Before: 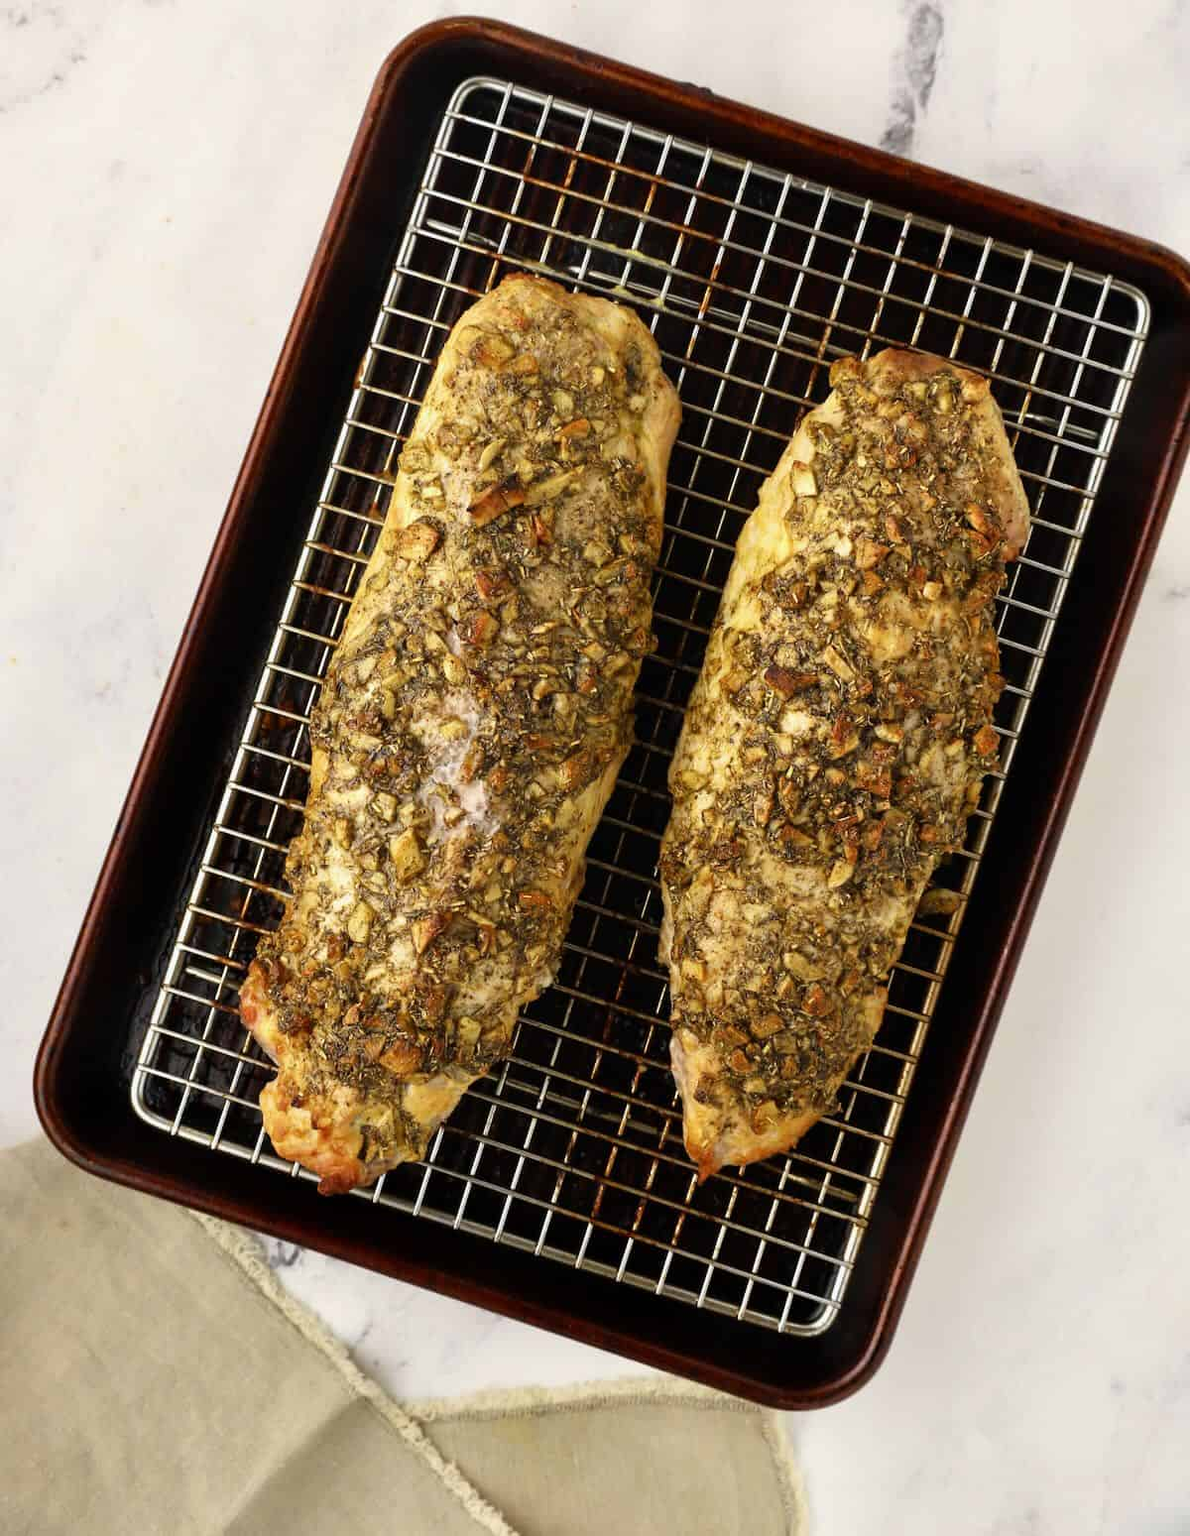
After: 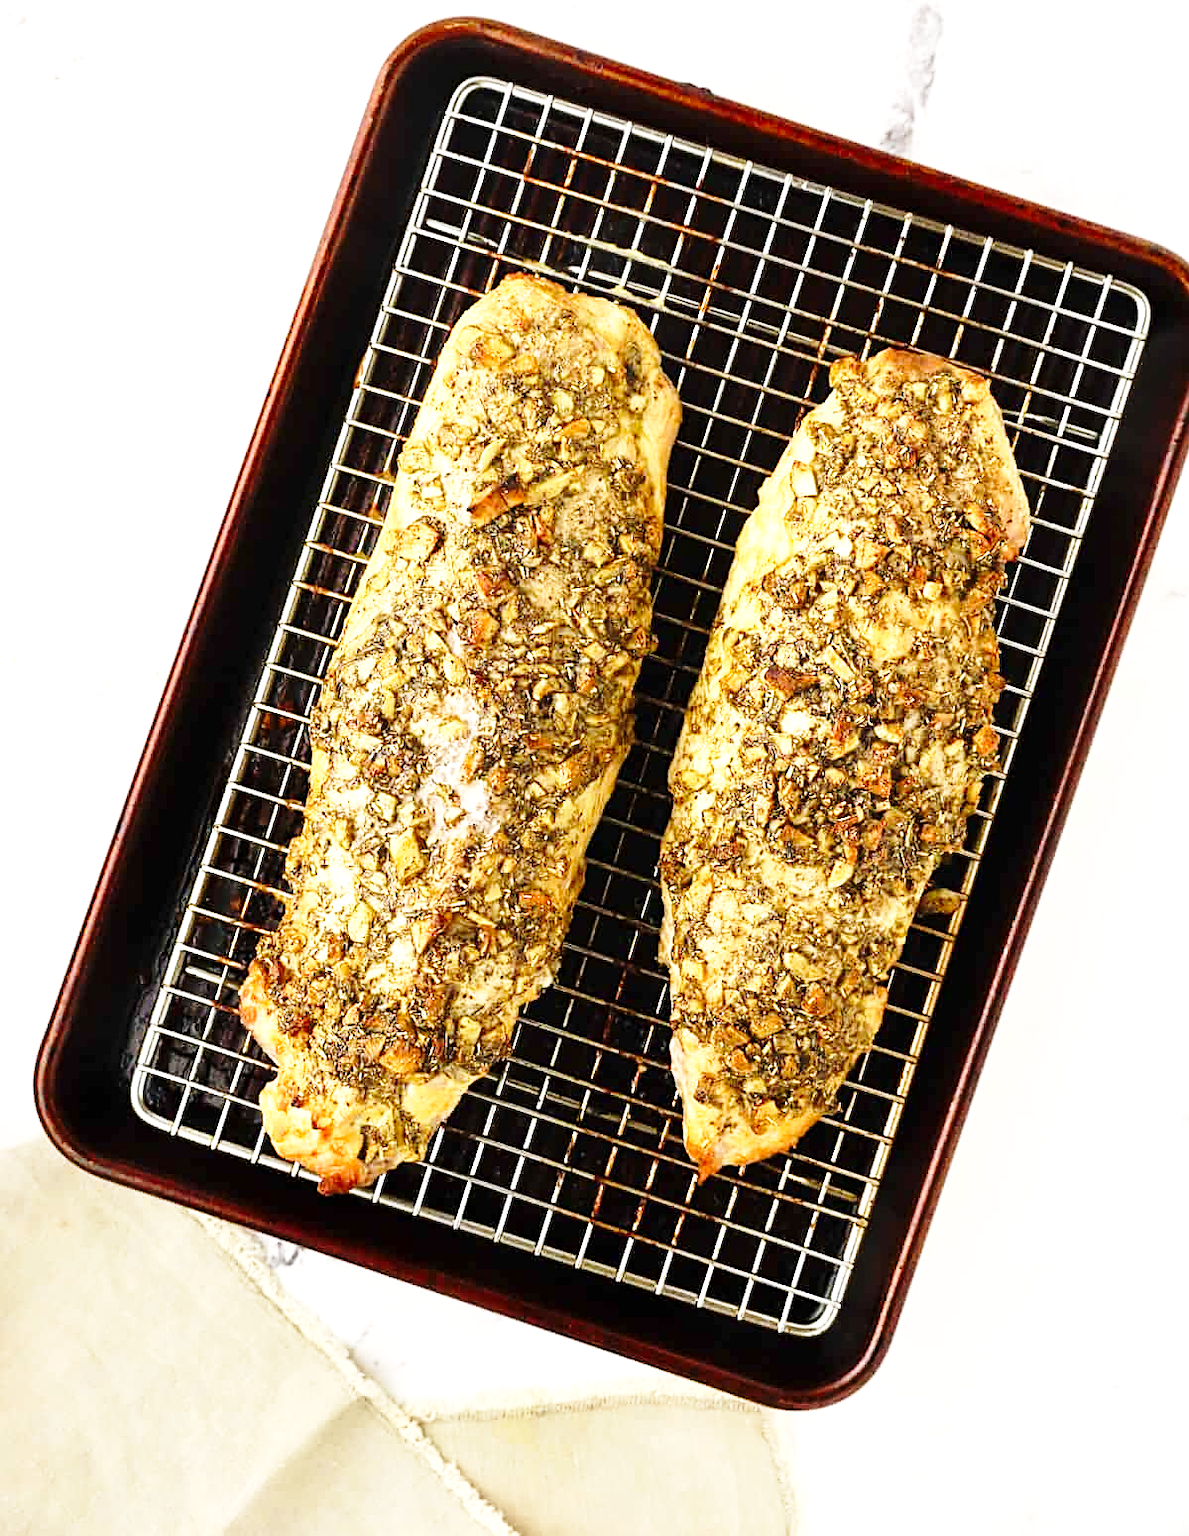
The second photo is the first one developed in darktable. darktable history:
sharpen: on, module defaults
exposure: exposure 0.64 EV, compensate exposure bias true, compensate highlight preservation false
base curve: curves: ch0 [(0, 0) (0.028, 0.03) (0.121, 0.232) (0.46, 0.748) (0.859, 0.968) (1, 1)], preserve colors none
